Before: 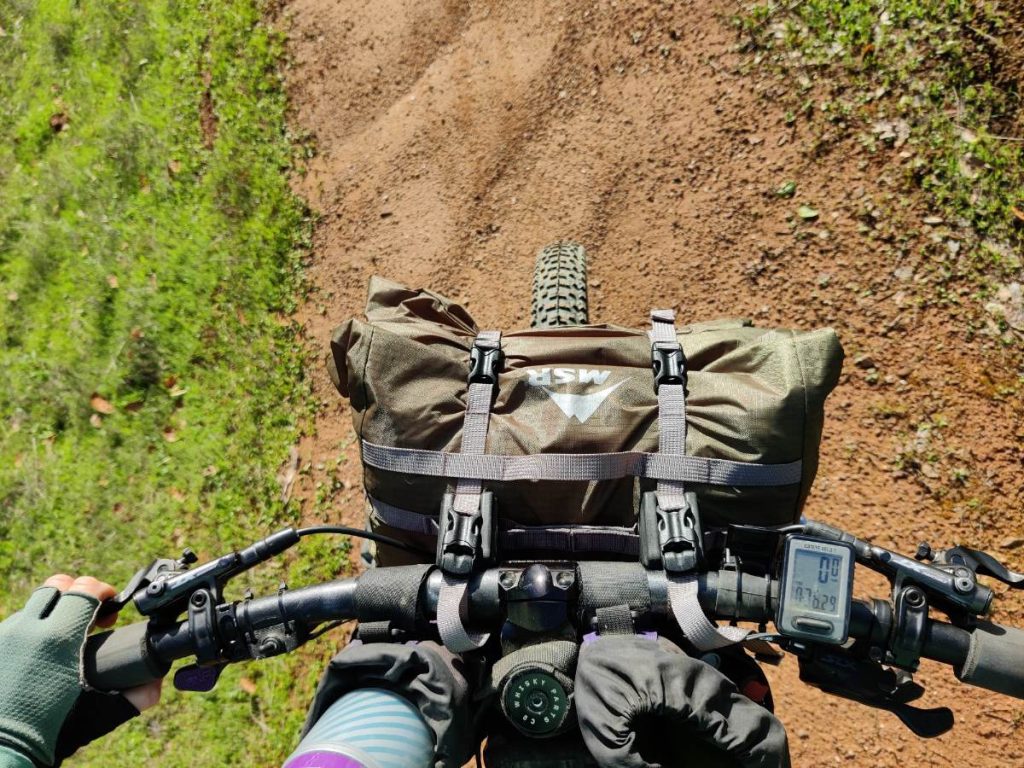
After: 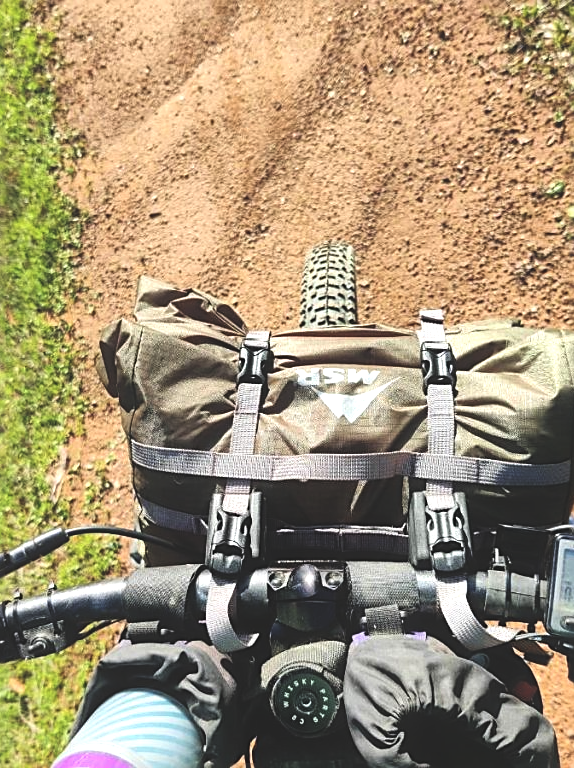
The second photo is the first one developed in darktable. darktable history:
tone equalizer: -8 EV -0.738 EV, -7 EV -0.718 EV, -6 EV -0.611 EV, -5 EV -0.405 EV, -3 EV 0.398 EV, -2 EV 0.6 EV, -1 EV 0.686 EV, +0 EV 0.729 EV
sharpen: on, module defaults
crop and rotate: left 22.561%, right 21.307%
exposure: black level correction -0.025, exposure -0.12 EV, compensate exposure bias true, compensate highlight preservation false
contrast brightness saturation: contrast 0.072
